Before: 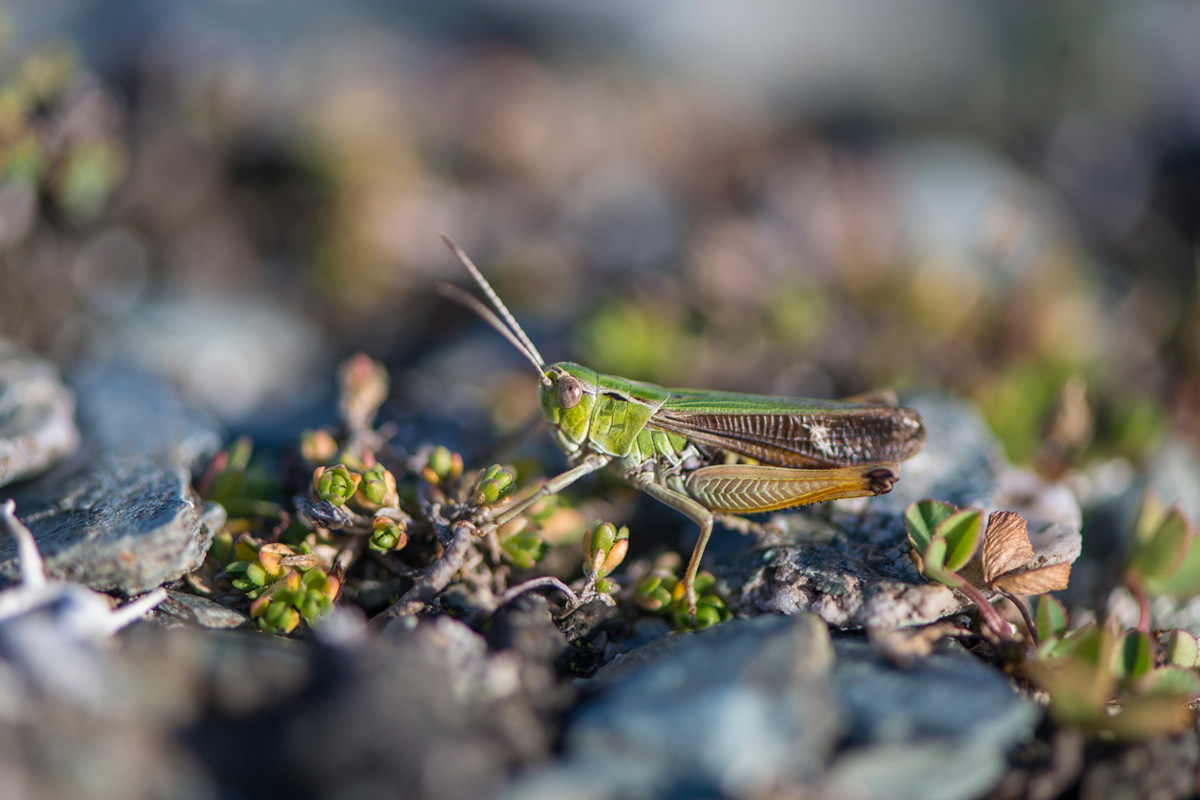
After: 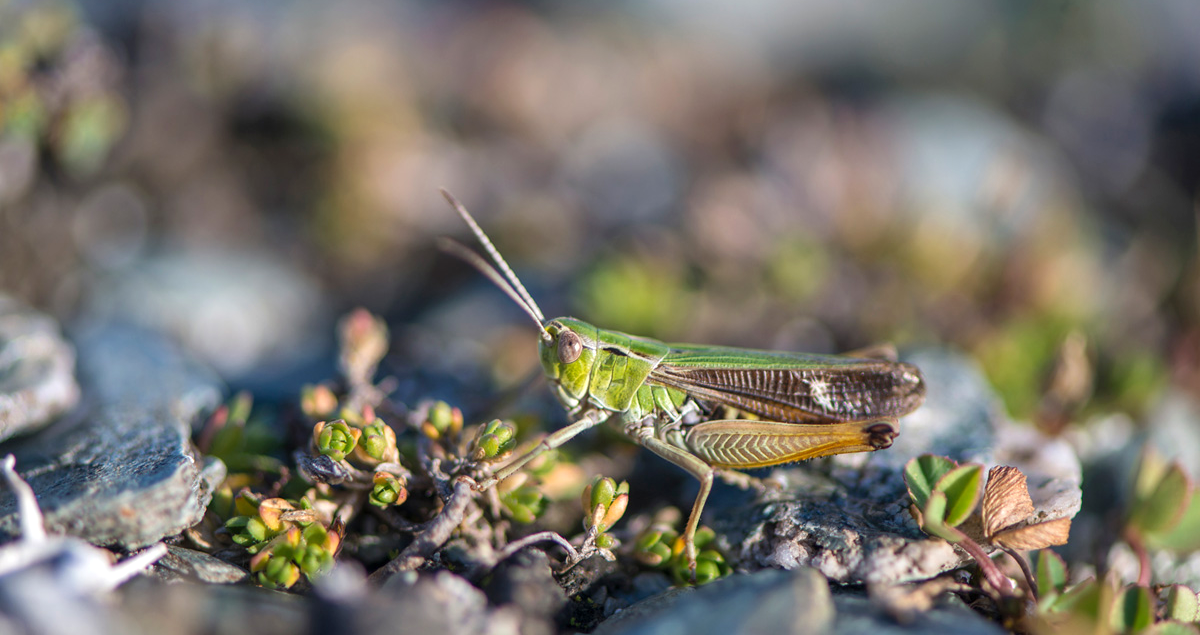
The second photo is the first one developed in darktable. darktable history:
exposure: exposure 0.251 EV, compensate exposure bias true, compensate highlight preservation false
crop and rotate: top 5.669%, bottom 14.869%
shadows and highlights: radius 132.92, soften with gaussian
